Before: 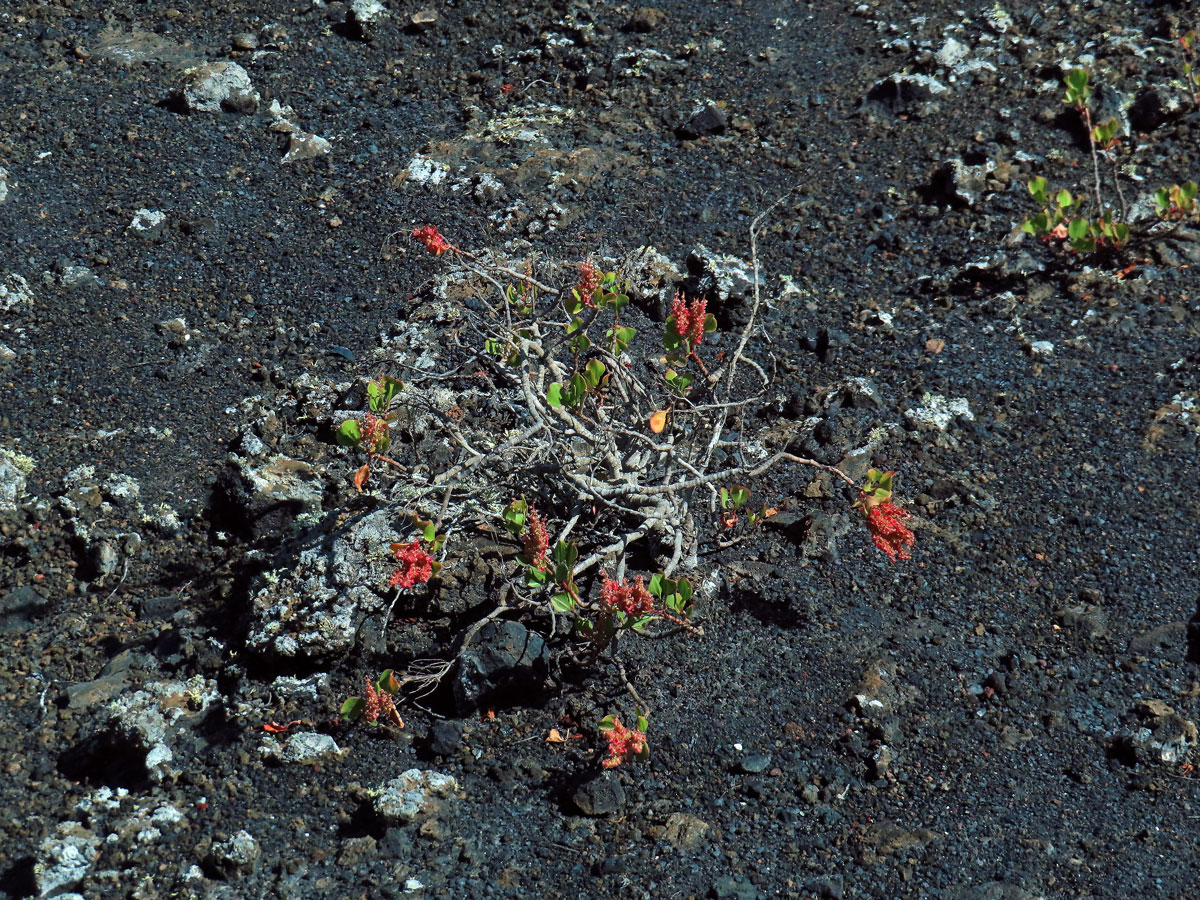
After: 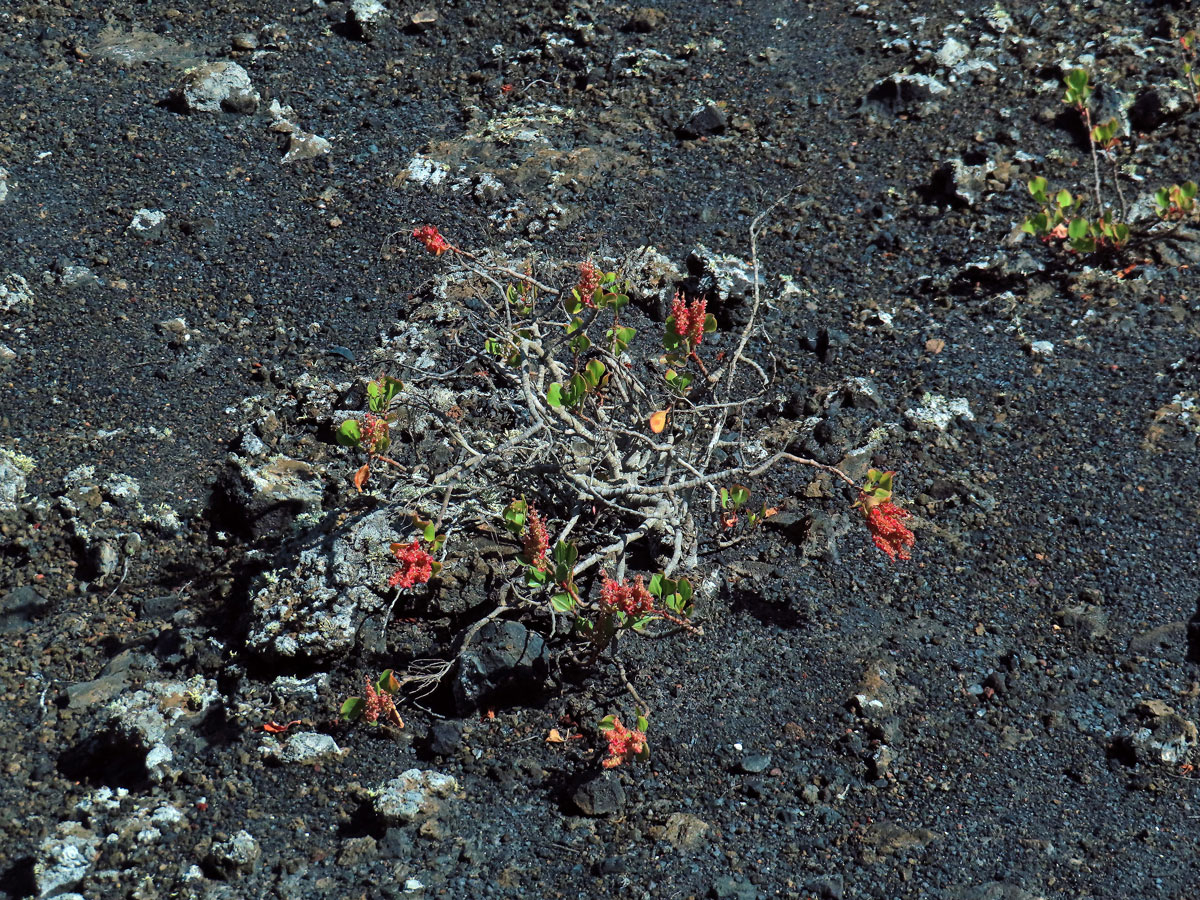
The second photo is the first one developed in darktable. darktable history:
tone equalizer: edges refinement/feathering 500, mask exposure compensation -1.57 EV, preserve details no
shadows and highlights: shadows 30.73, highlights -63.14, soften with gaussian
